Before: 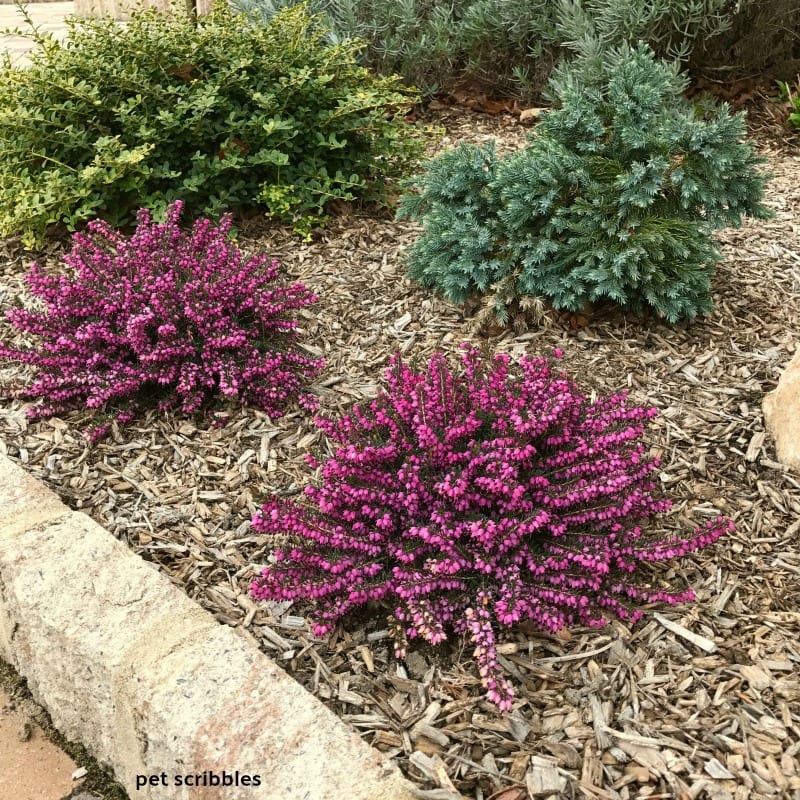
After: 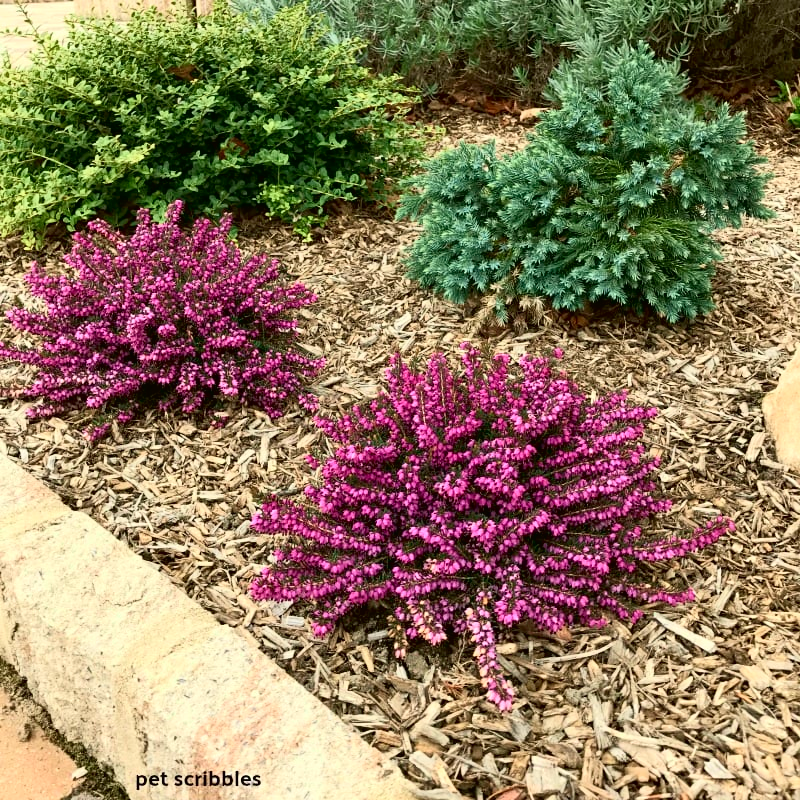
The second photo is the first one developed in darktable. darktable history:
tone curve: curves: ch0 [(0, 0.013) (0.054, 0.018) (0.205, 0.191) (0.289, 0.292) (0.39, 0.424) (0.493, 0.551) (0.647, 0.752) (0.796, 0.887) (1, 0.998)]; ch1 [(0, 0) (0.371, 0.339) (0.477, 0.452) (0.494, 0.495) (0.501, 0.501) (0.51, 0.516) (0.54, 0.557) (0.572, 0.605) (0.66, 0.701) (0.783, 0.804) (1, 1)]; ch2 [(0, 0) (0.32, 0.281) (0.403, 0.399) (0.441, 0.428) (0.47, 0.469) (0.498, 0.496) (0.524, 0.543) (0.551, 0.579) (0.633, 0.665) (0.7, 0.711) (1, 1)], color space Lab, independent channels, preserve colors none
